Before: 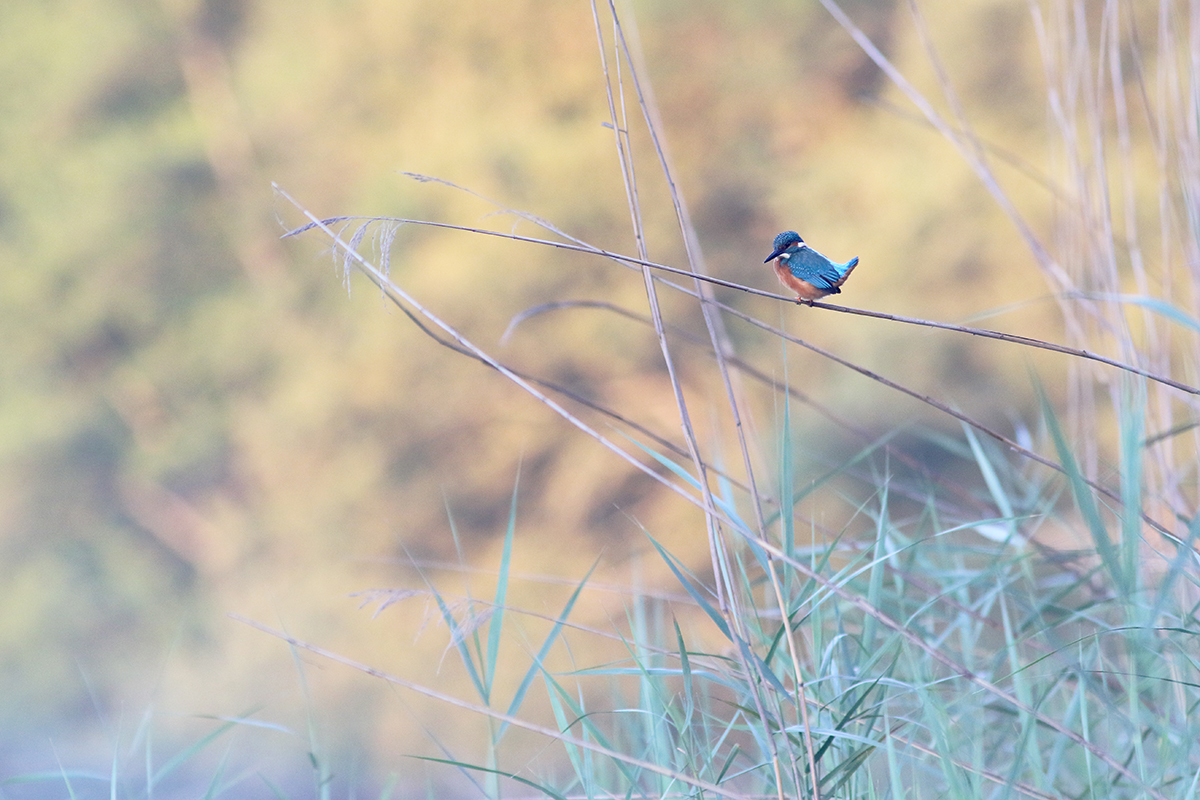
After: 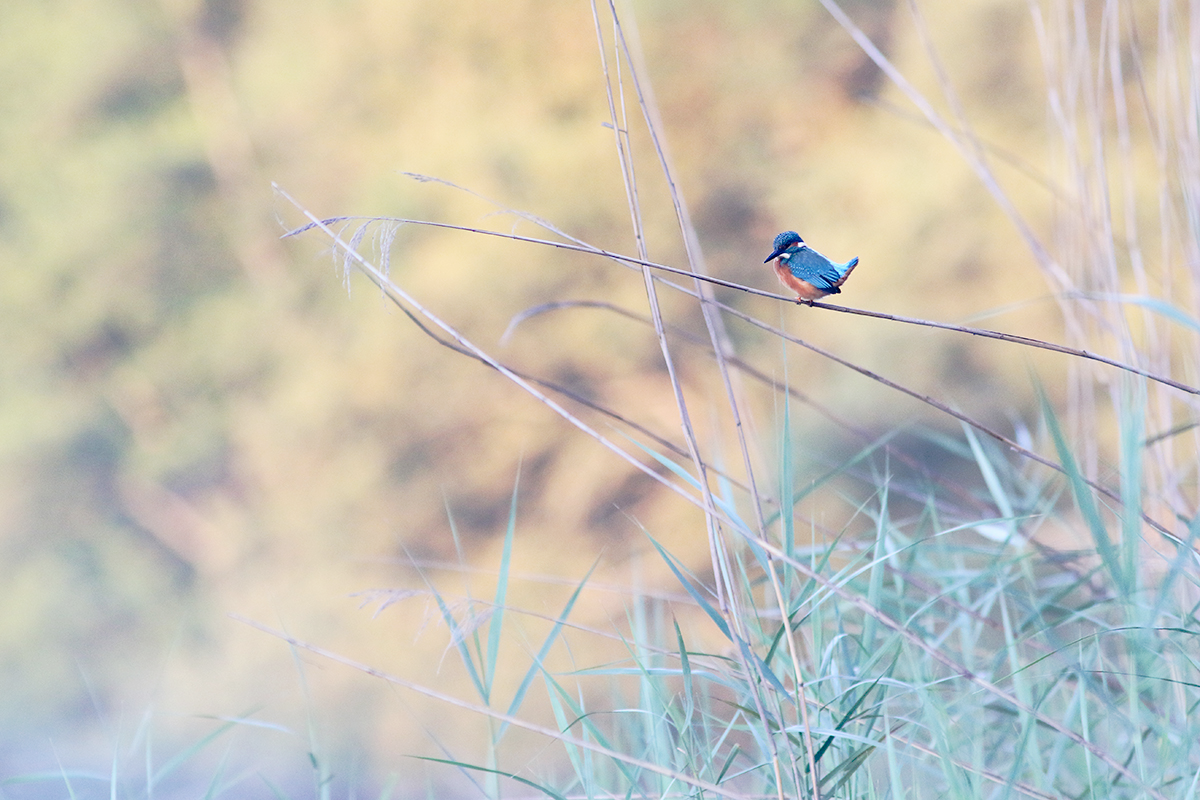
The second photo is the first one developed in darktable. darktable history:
tone curve: curves: ch0 [(0, 0) (0.081, 0.044) (0.192, 0.125) (0.283, 0.238) (0.416, 0.449) (0.495, 0.524) (0.686, 0.743) (0.826, 0.865) (0.978, 0.988)]; ch1 [(0, 0) (0.161, 0.092) (0.35, 0.33) (0.392, 0.392) (0.427, 0.426) (0.479, 0.472) (0.505, 0.497) (0.521, 0.514) (0.547, 0.568) (0.579, 0.597) (0.625, 0.627) (0.678, 0.733) (1, 1)]; ch2 [(0, 0) (0.346, 0.362) (0.404, 0.427) (0.502, 0.495) (0.531, 0.523) (0.549, 0.554) (0.582, 0.596) (0.629, 0.642) (0.717, 0.678) (1, 1)], preserve colors none
